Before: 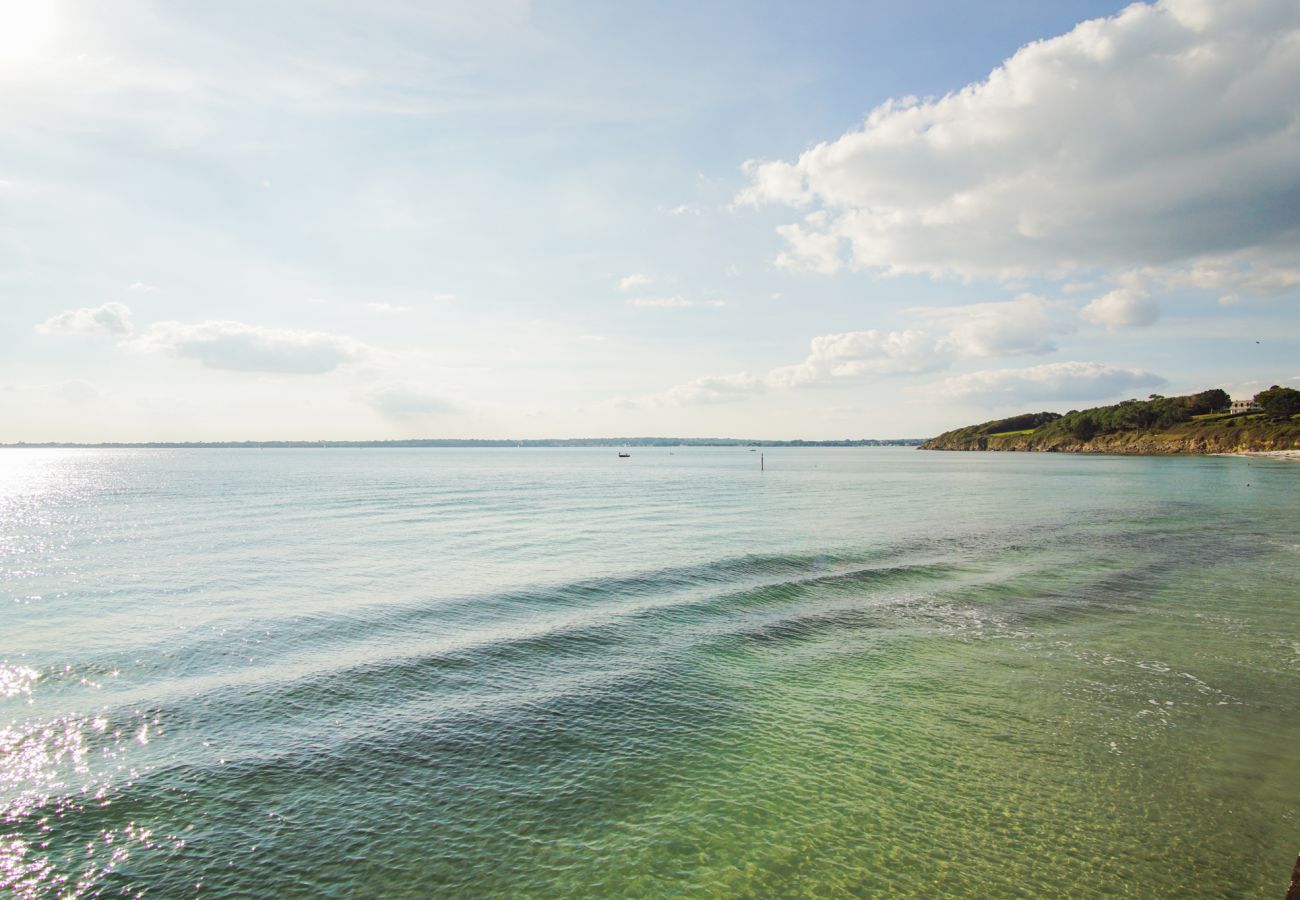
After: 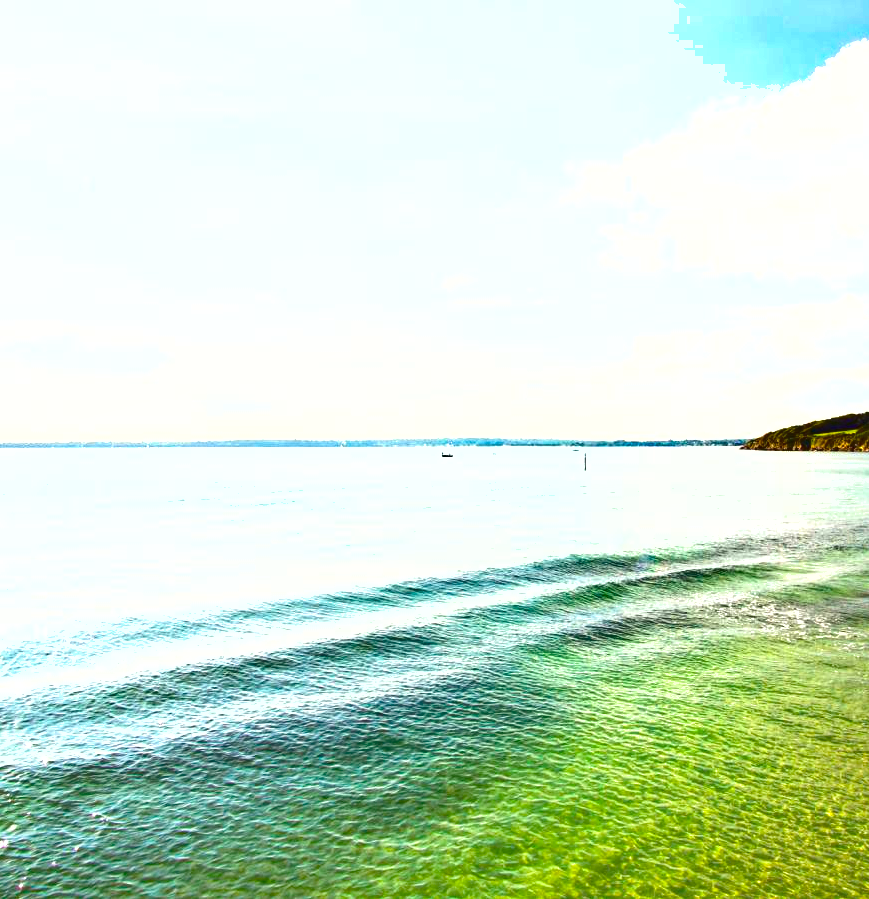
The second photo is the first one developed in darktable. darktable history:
crop and rotate: left 13.633%, right 19.512%
color balance rgb: global offset › luminance -0.471%, linear chroma grading › global chroma 49.812%, perceptual saturation grading › global saturation 20%, perceptual saturation grading › highlights -25.056%, perceptual saturation grading › shadows 25.623%, global vibrance 20%
shadows and highlights: soften with gaussian
exposure: black level correction 0, exposure 1.199 EV, compensate exposure bias true, compensate highlight preservation false
local contrast: highlights 102%, shadows 102%, detail 119%, midtone range 0.2
